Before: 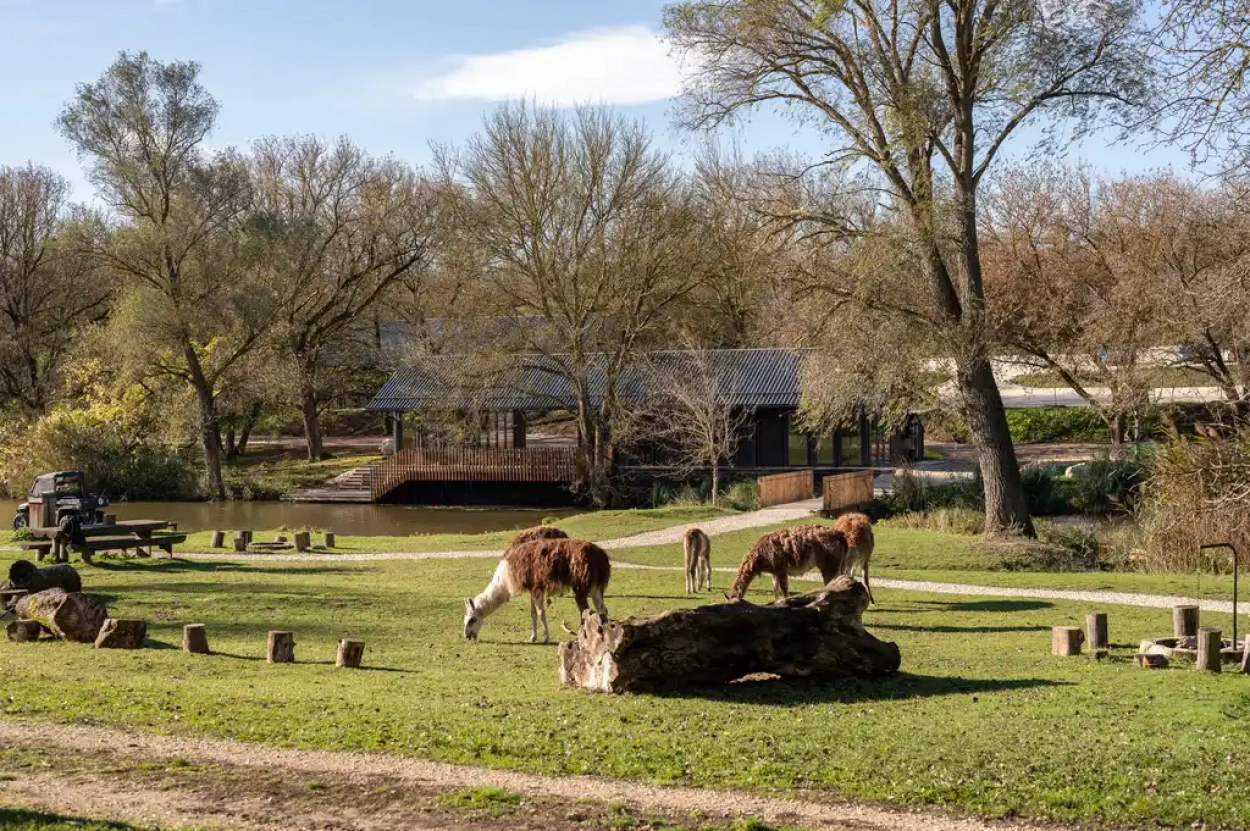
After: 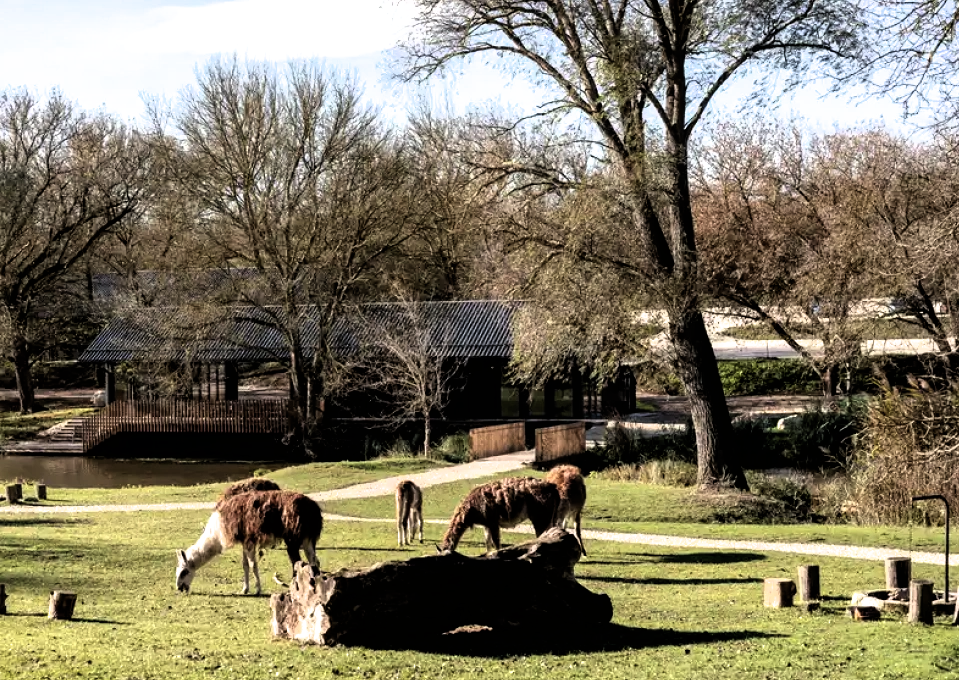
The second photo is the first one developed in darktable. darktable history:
filmic rgb: black relative exposure -8.2 EV, white relative exposure 2.2 EV, threshold 3 EV, hardness 7.11, latitude 85.74%, contrast 1.696, highlights saturation mix -4%, shadows ↔ highlights balance -2.69%, color science v5 (2021), contrast in shadows safe, contrast in highlights safe, enable highlight reconstruction true
crop: left 23.095%, top 5.827%, bottom 11.854%
